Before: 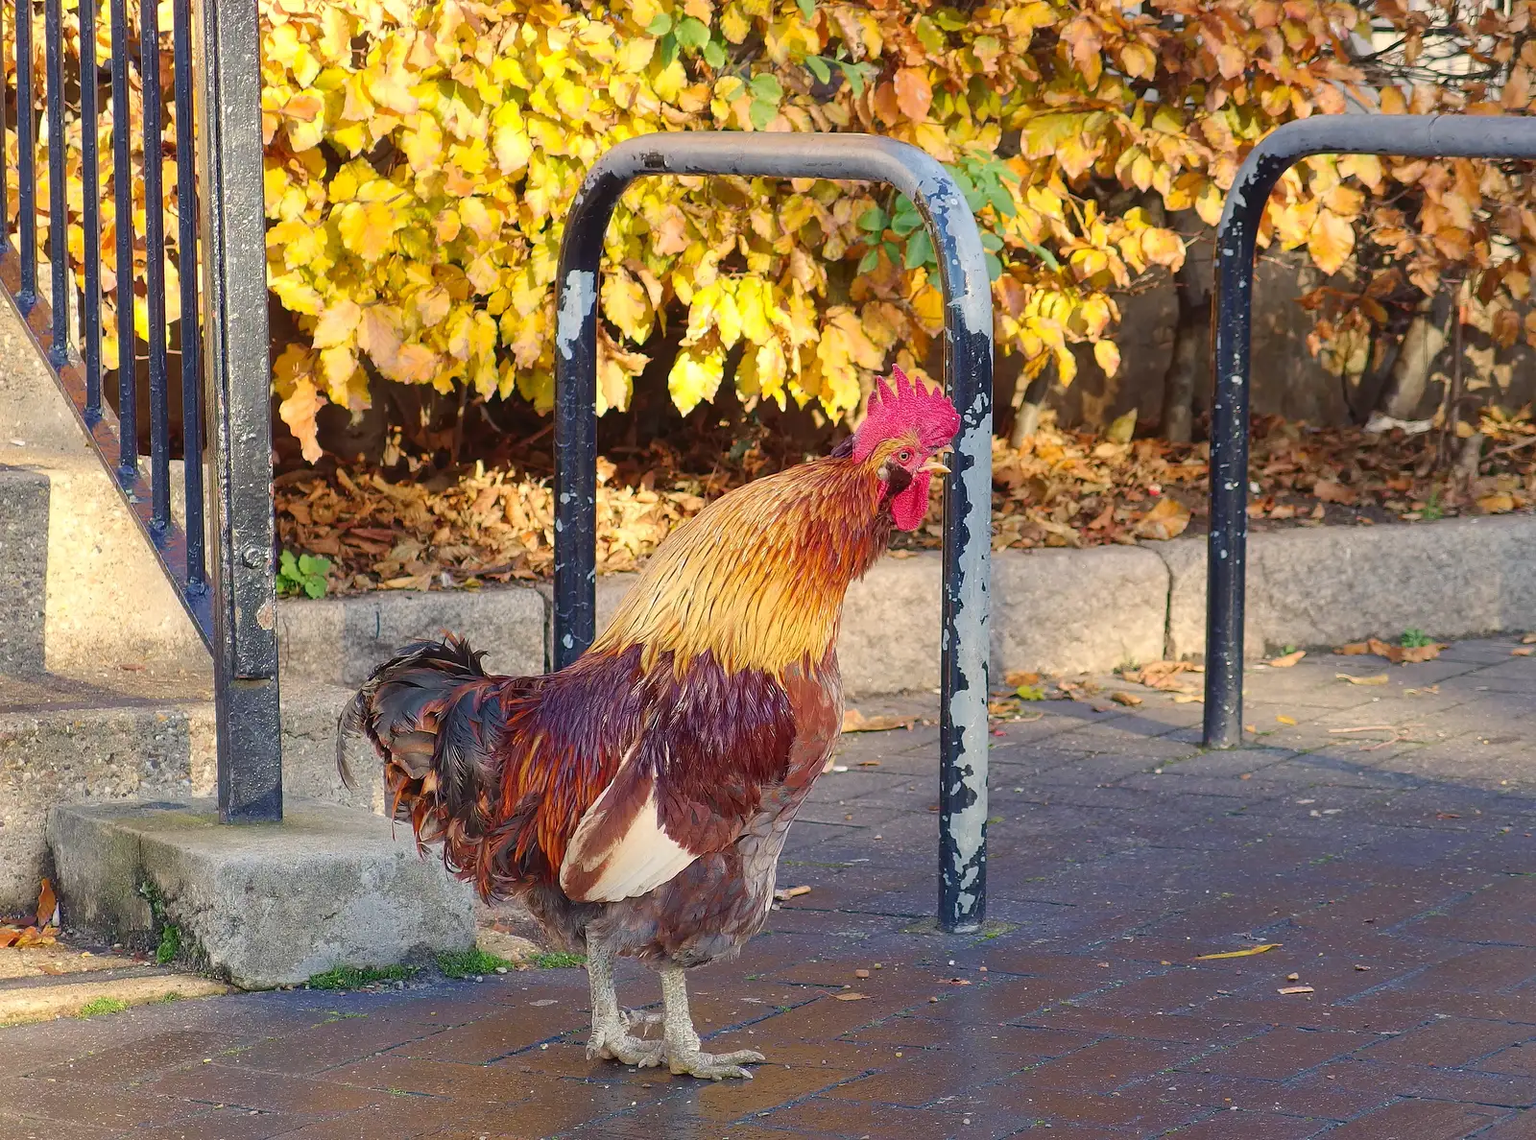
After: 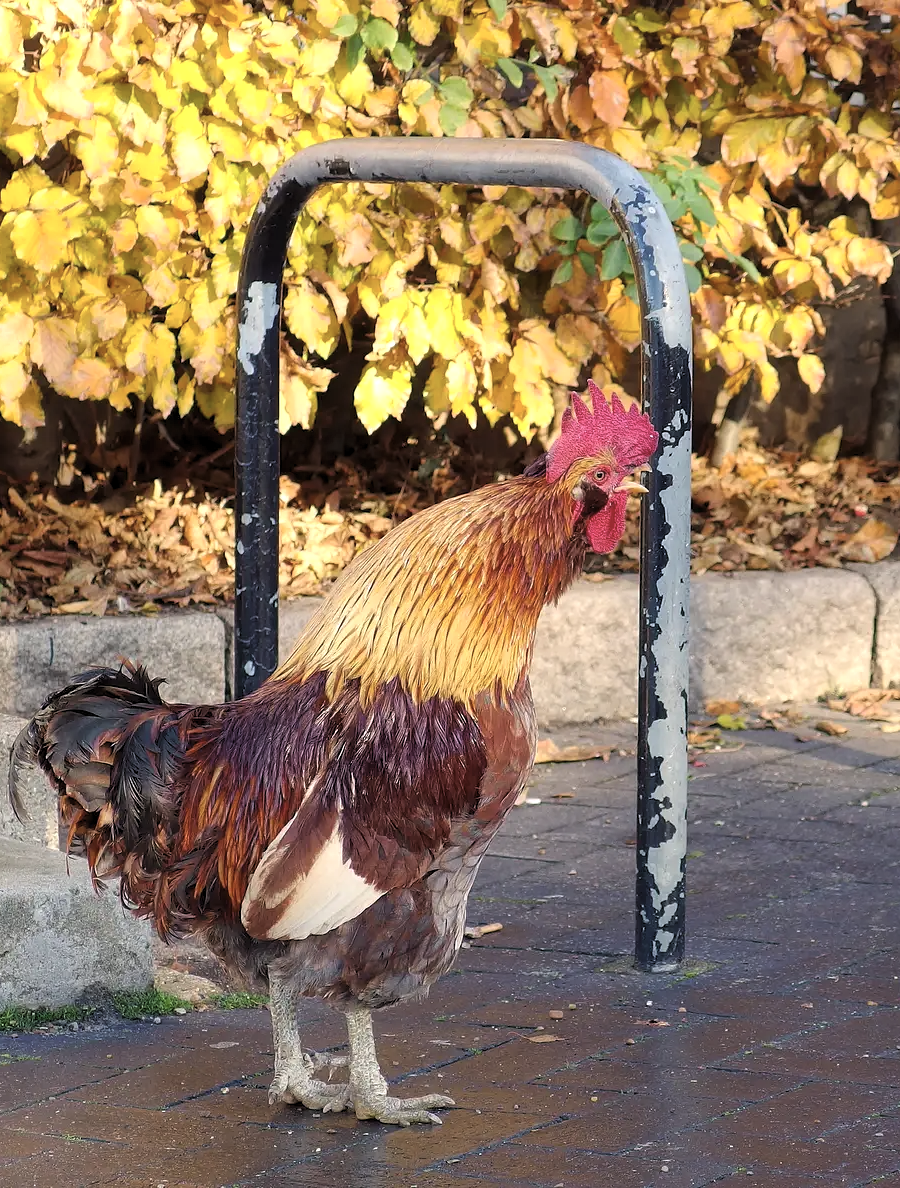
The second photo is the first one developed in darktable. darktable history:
color correction: highlights b* 0.008, saturation 0.794
levels: levels [0.062, 0.494, 0.925]
crop: left 21.436%, right 22.301%
